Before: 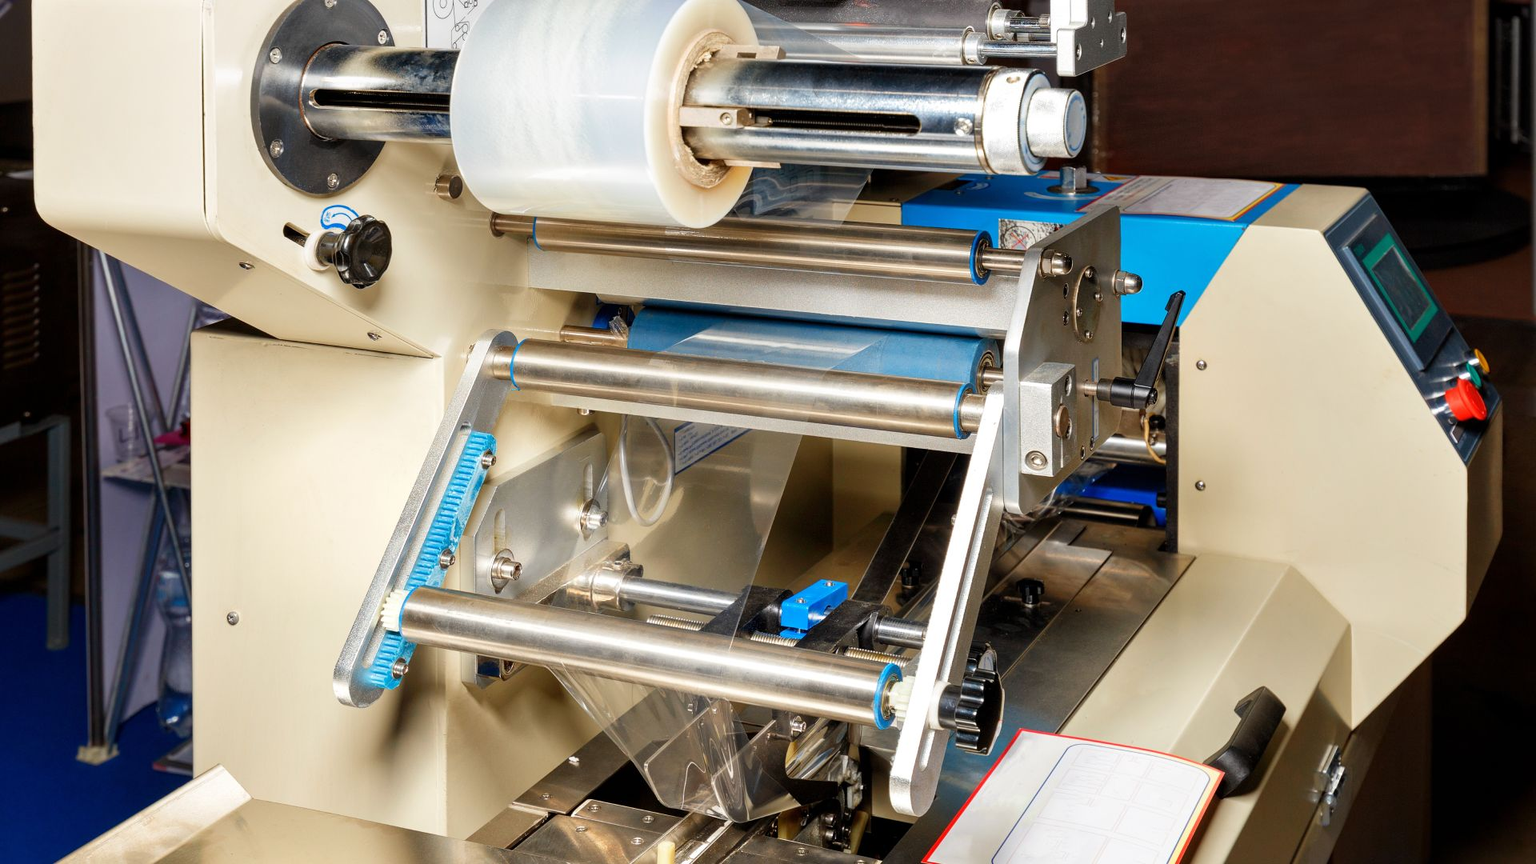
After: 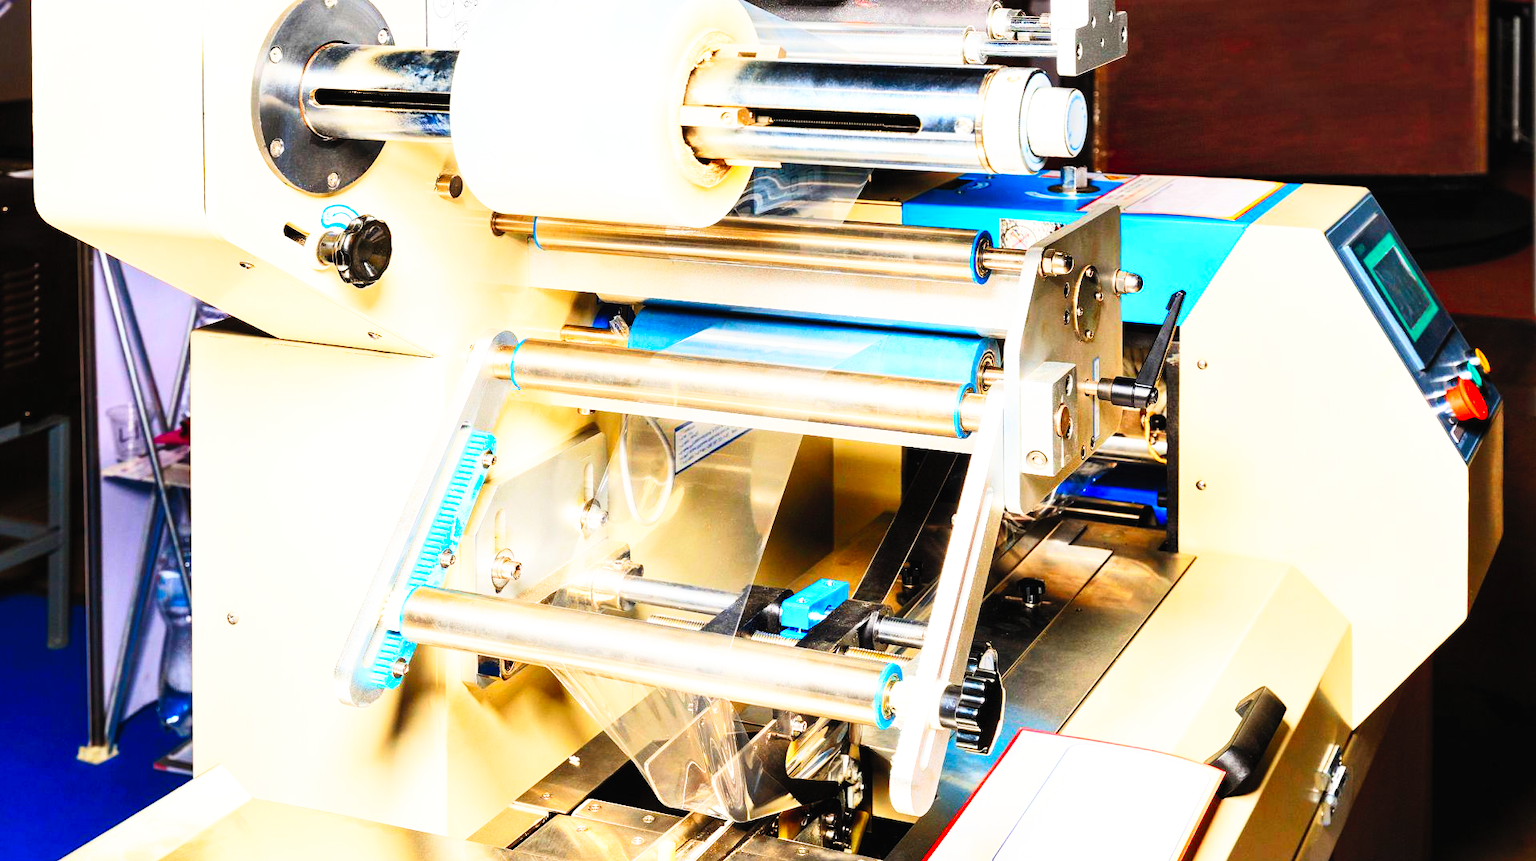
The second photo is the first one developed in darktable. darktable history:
base curve: curves: ch0 [(0, 0) (0.007, 0.004) (0.027, 0.03) (0.046, 0.07) (0.207, 0.54) (0.442, 0.872) (0.673, 0.972) (1, 1)], preserve colors none
crop: top 0.126%, bottom 0.188%
contrast brightness saturation: contrast 0.238, brightness 0.263, saturation 0.373
